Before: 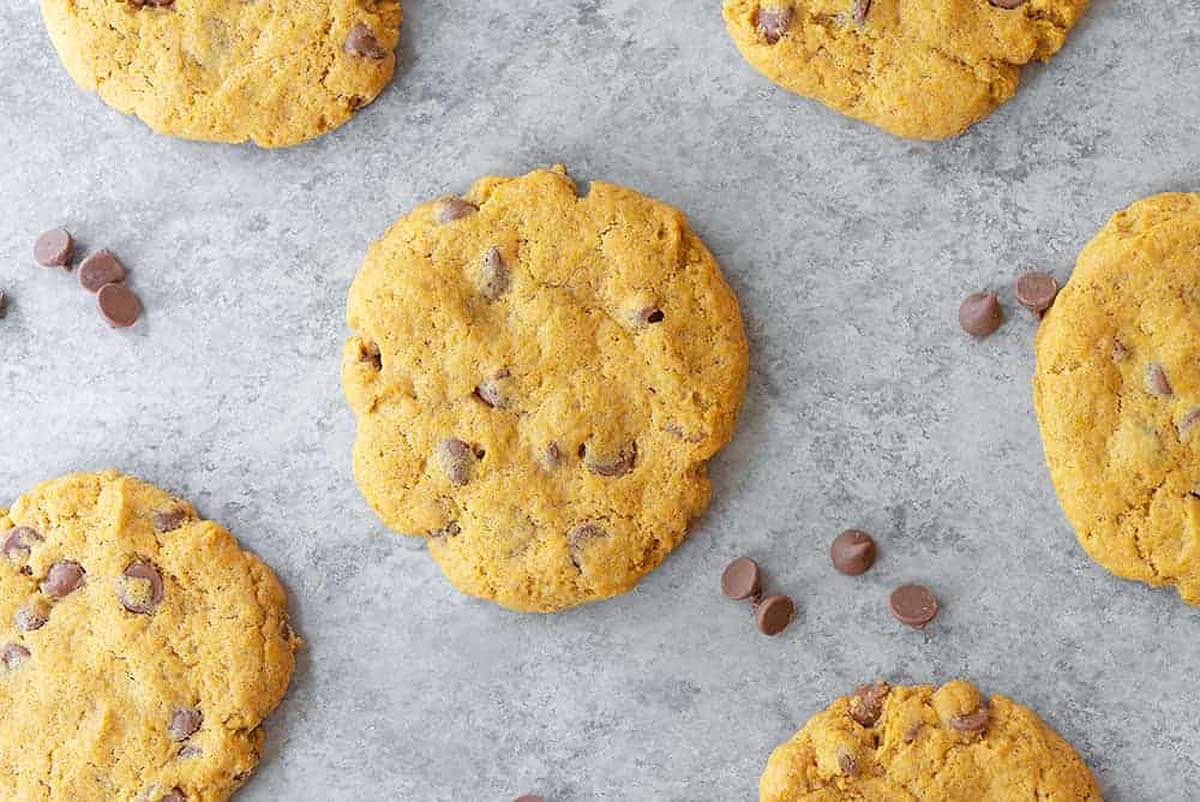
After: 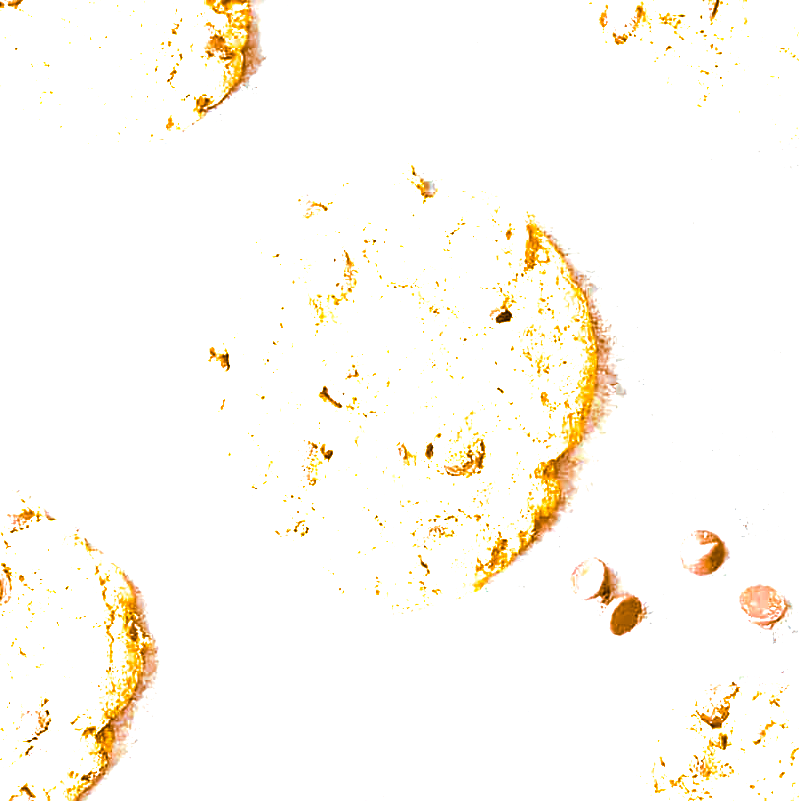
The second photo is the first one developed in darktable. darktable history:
crop and rotate: left 12.673%, right 20.66%
split-toning: shadows › hue 26°, shadows › saturation 0.92, highlights › hue 40°, highlights › saturation 0.92, balance -63, compress 0%
color balance rgb: perceptual saturation grading › global saturation 25%, perceptual brilliance grading › global brilliance 35%, perceptual brilliance grading › highlights 50%, perceptual brilliance grading › mid-tones 60%, perceptual brilliance grading › shadows 35%, global vibrance 20%
